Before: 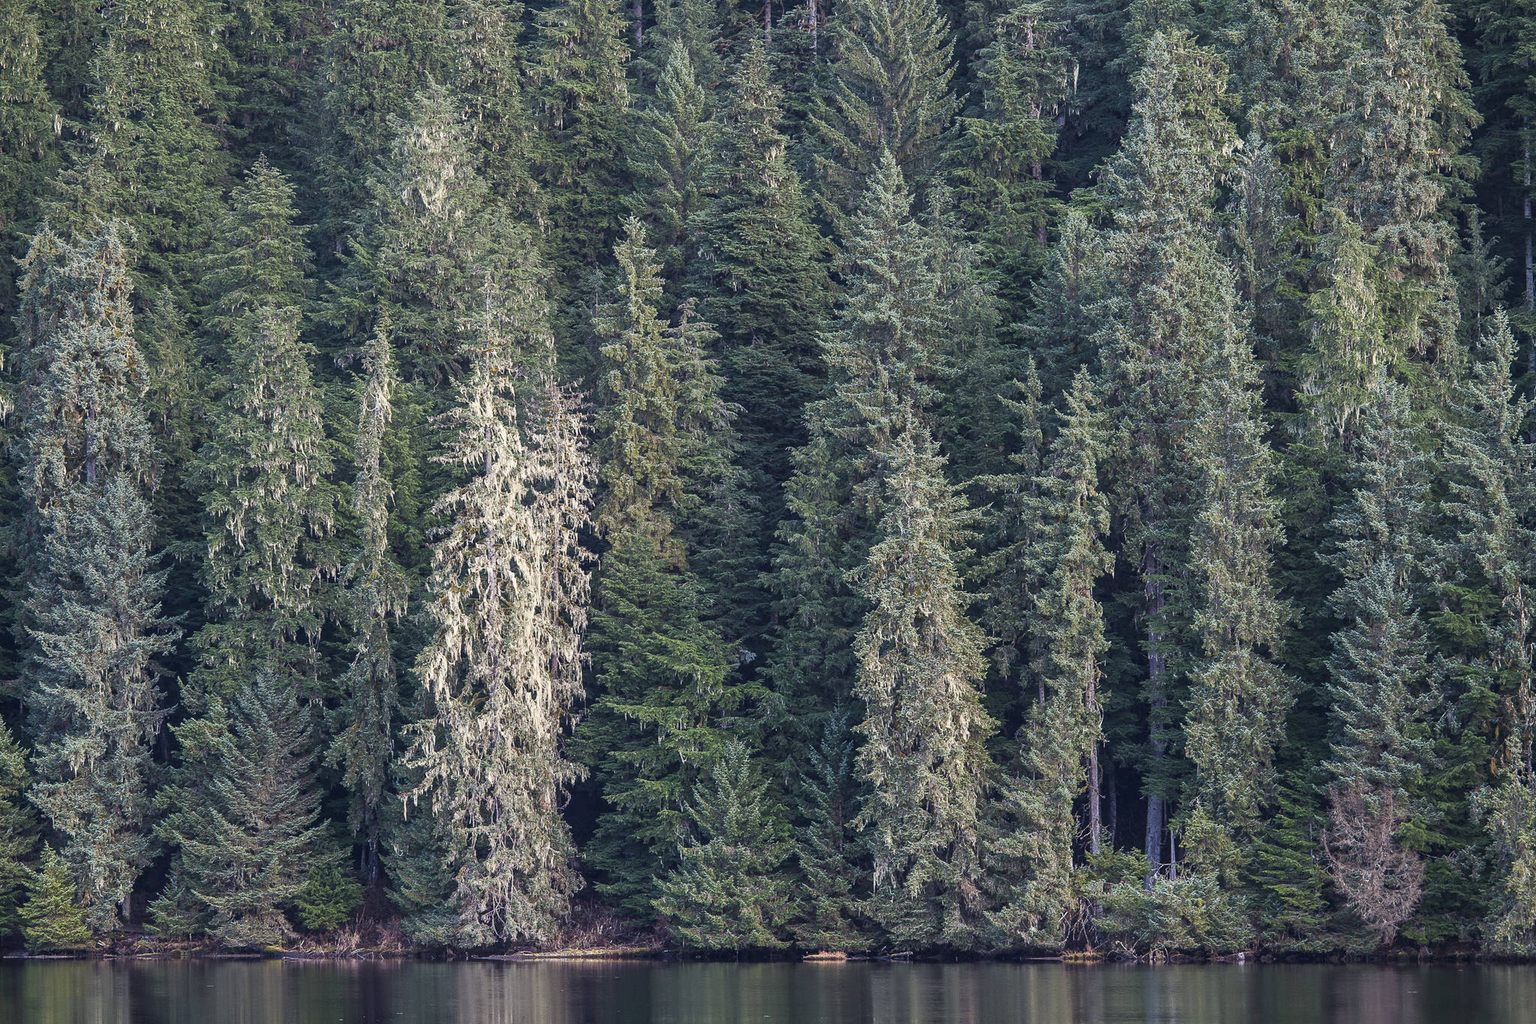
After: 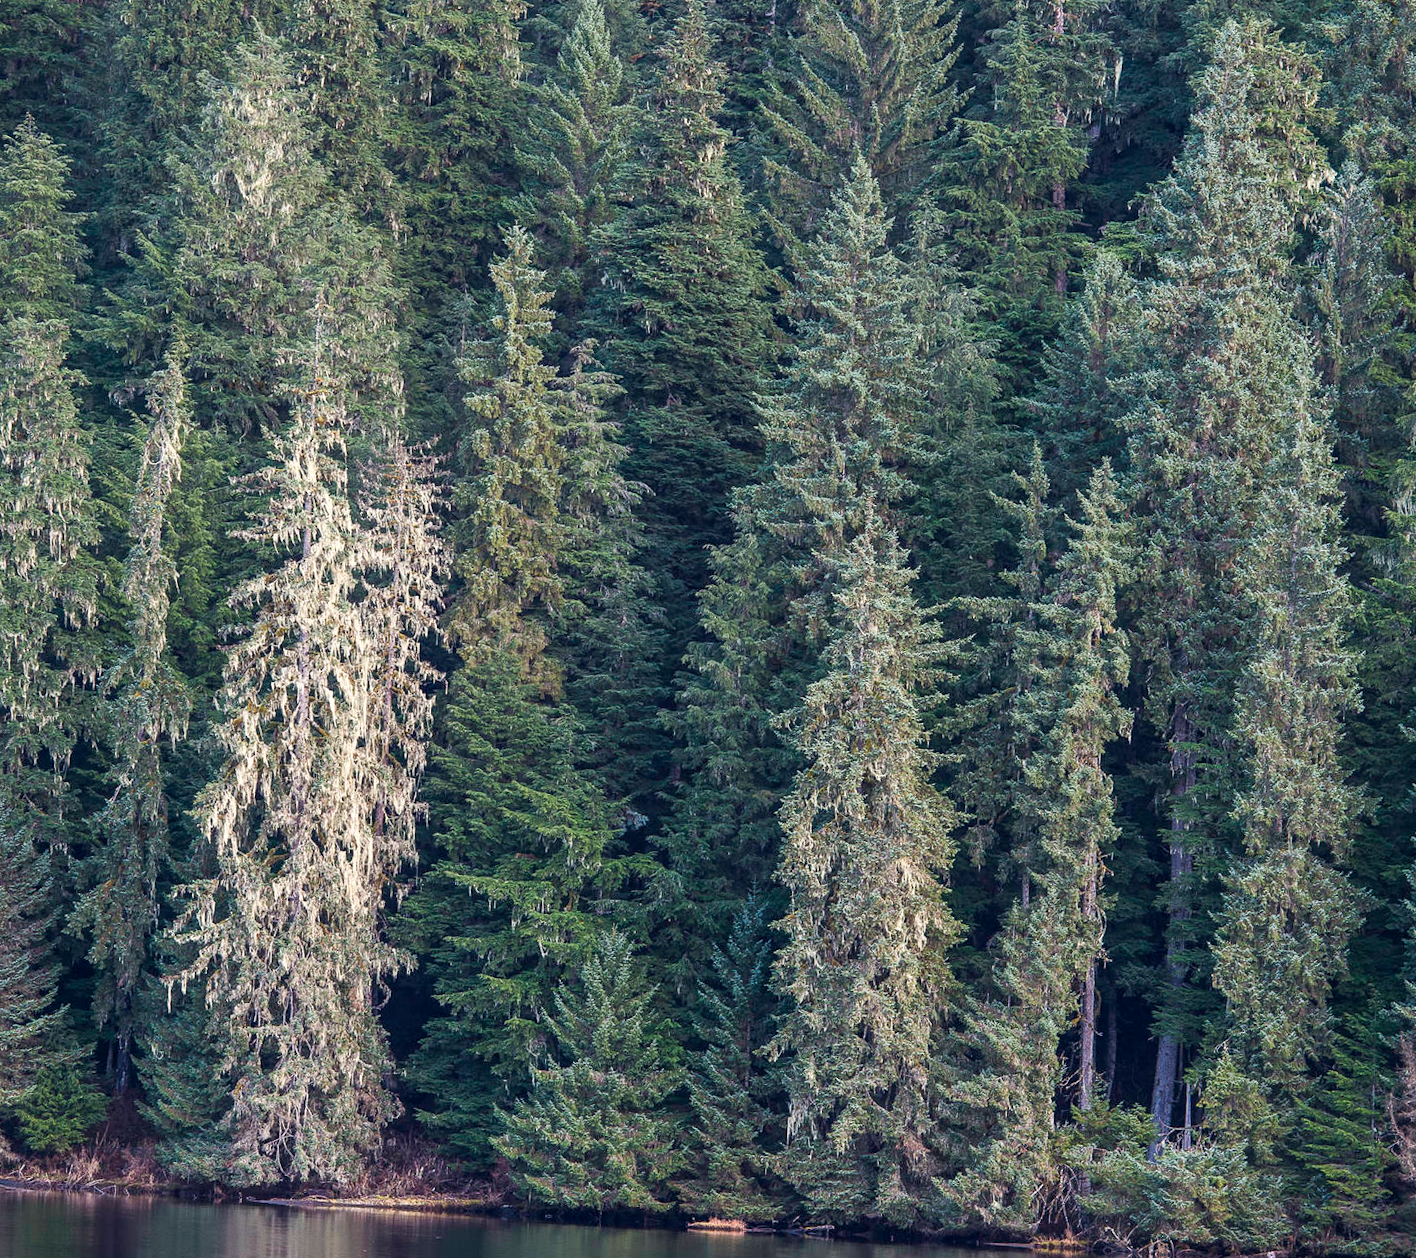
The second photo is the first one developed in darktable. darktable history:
crop and rotate: angle -3.27°, left 14.277%, top 0.028%, right 10.766%, bottom 0.028%
contrast brightness saturation: contrast 0.04, saturation 0.07
exposure: black level correction 0.001, exposure 0.14 EV, compensate highlight preservation false
